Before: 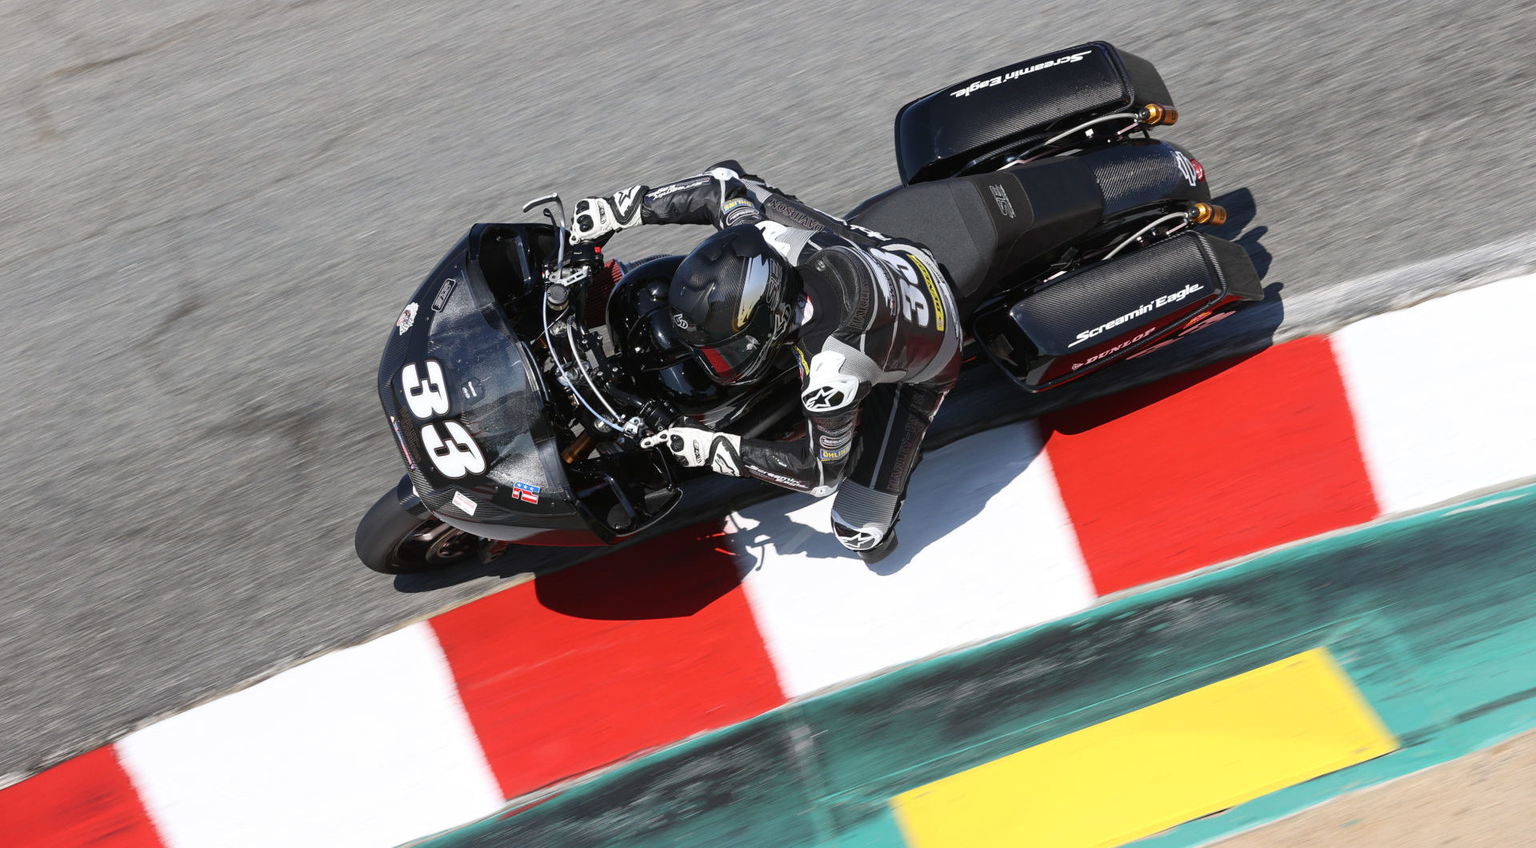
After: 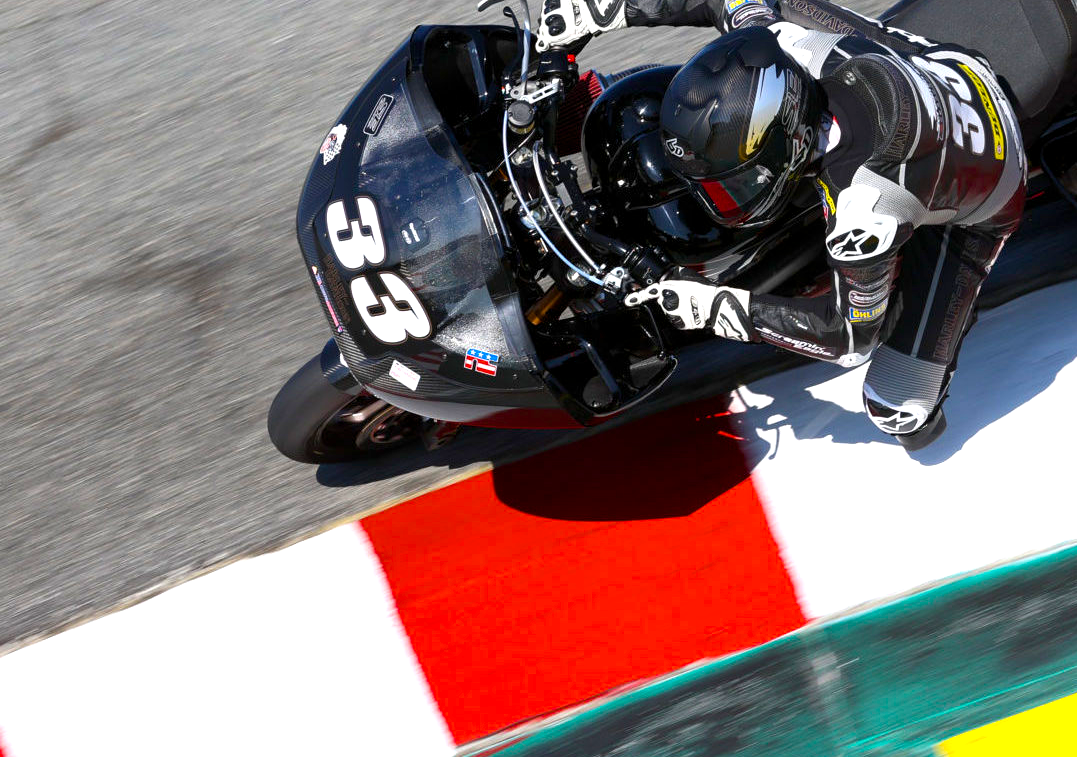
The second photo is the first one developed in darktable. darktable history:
color balance rgb: global offset › luminance -0.283%, global offset › hue 258.89°, linear chroma grading › global chroma 19.902%, perceptual saturation grading › global saturation 40.063%, perceptual brilliance grading › highlights 11.234%, global vibrance 9.836%
contrast brightness saturation: saturation -0.049
crop: left 9.176%, top 23.982%, right 34.687%, bottom 4.57%
